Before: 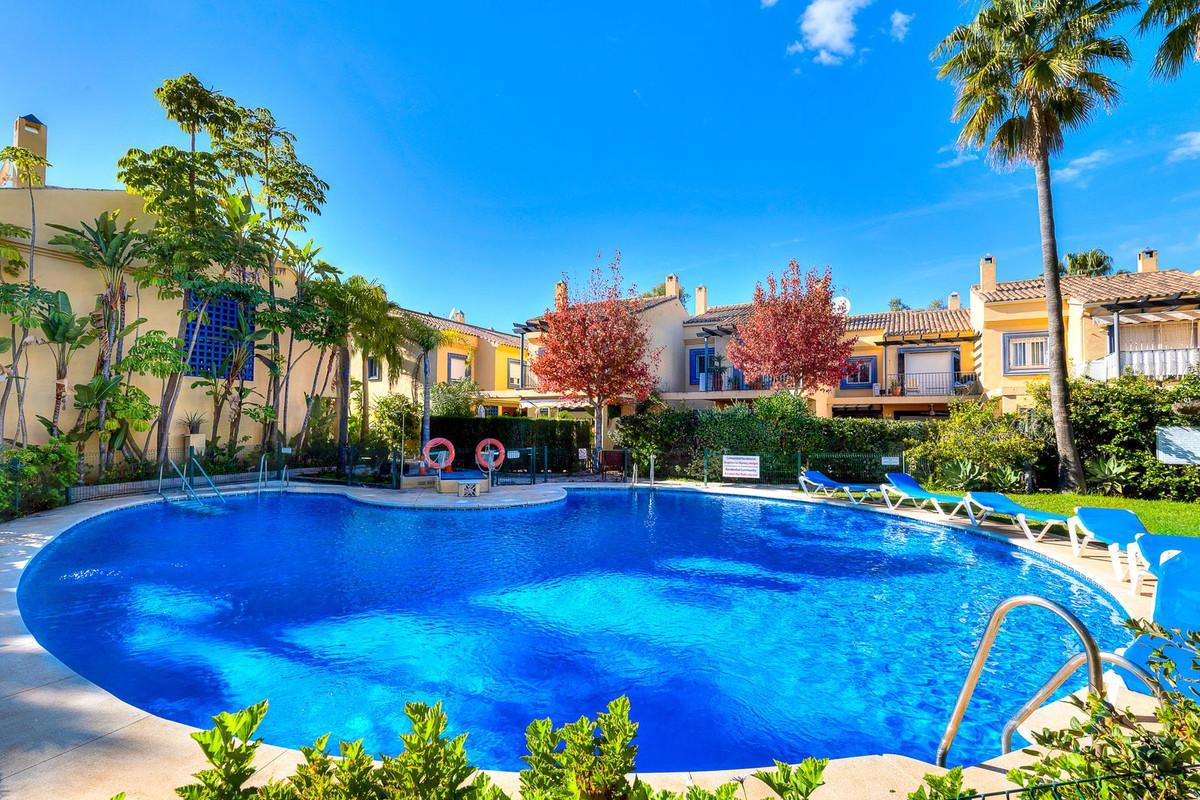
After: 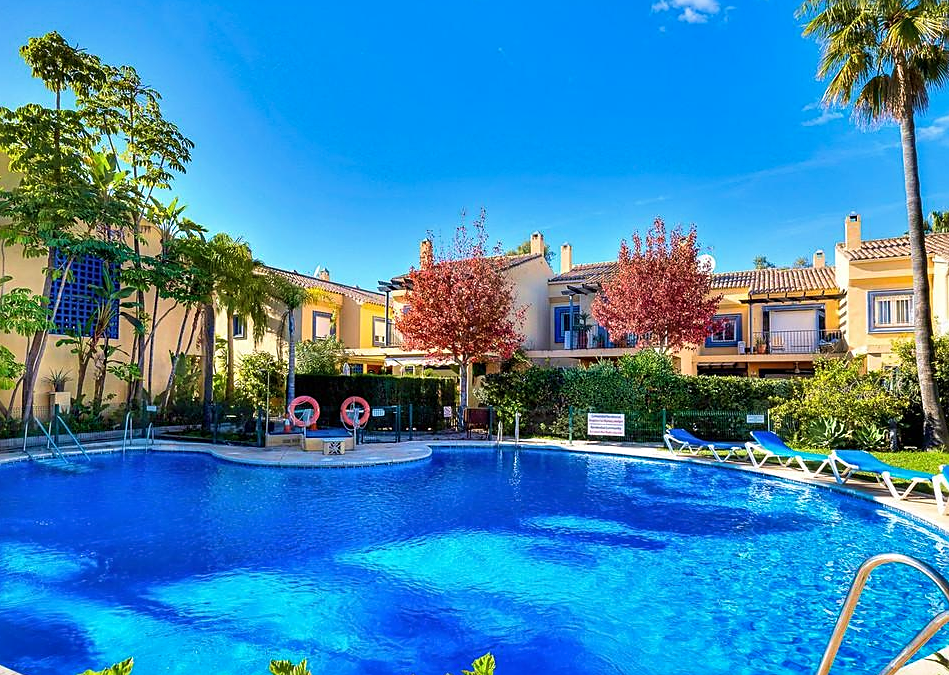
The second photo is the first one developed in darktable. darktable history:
velvia: on, module defaults
crop: left 11.282%, top 5.361%, right 9.57%, bottom 10.225%
shadows and highlights: shadows 25.51, highlights -48.15, soften with gaussian
sharpen: on, module defaults
